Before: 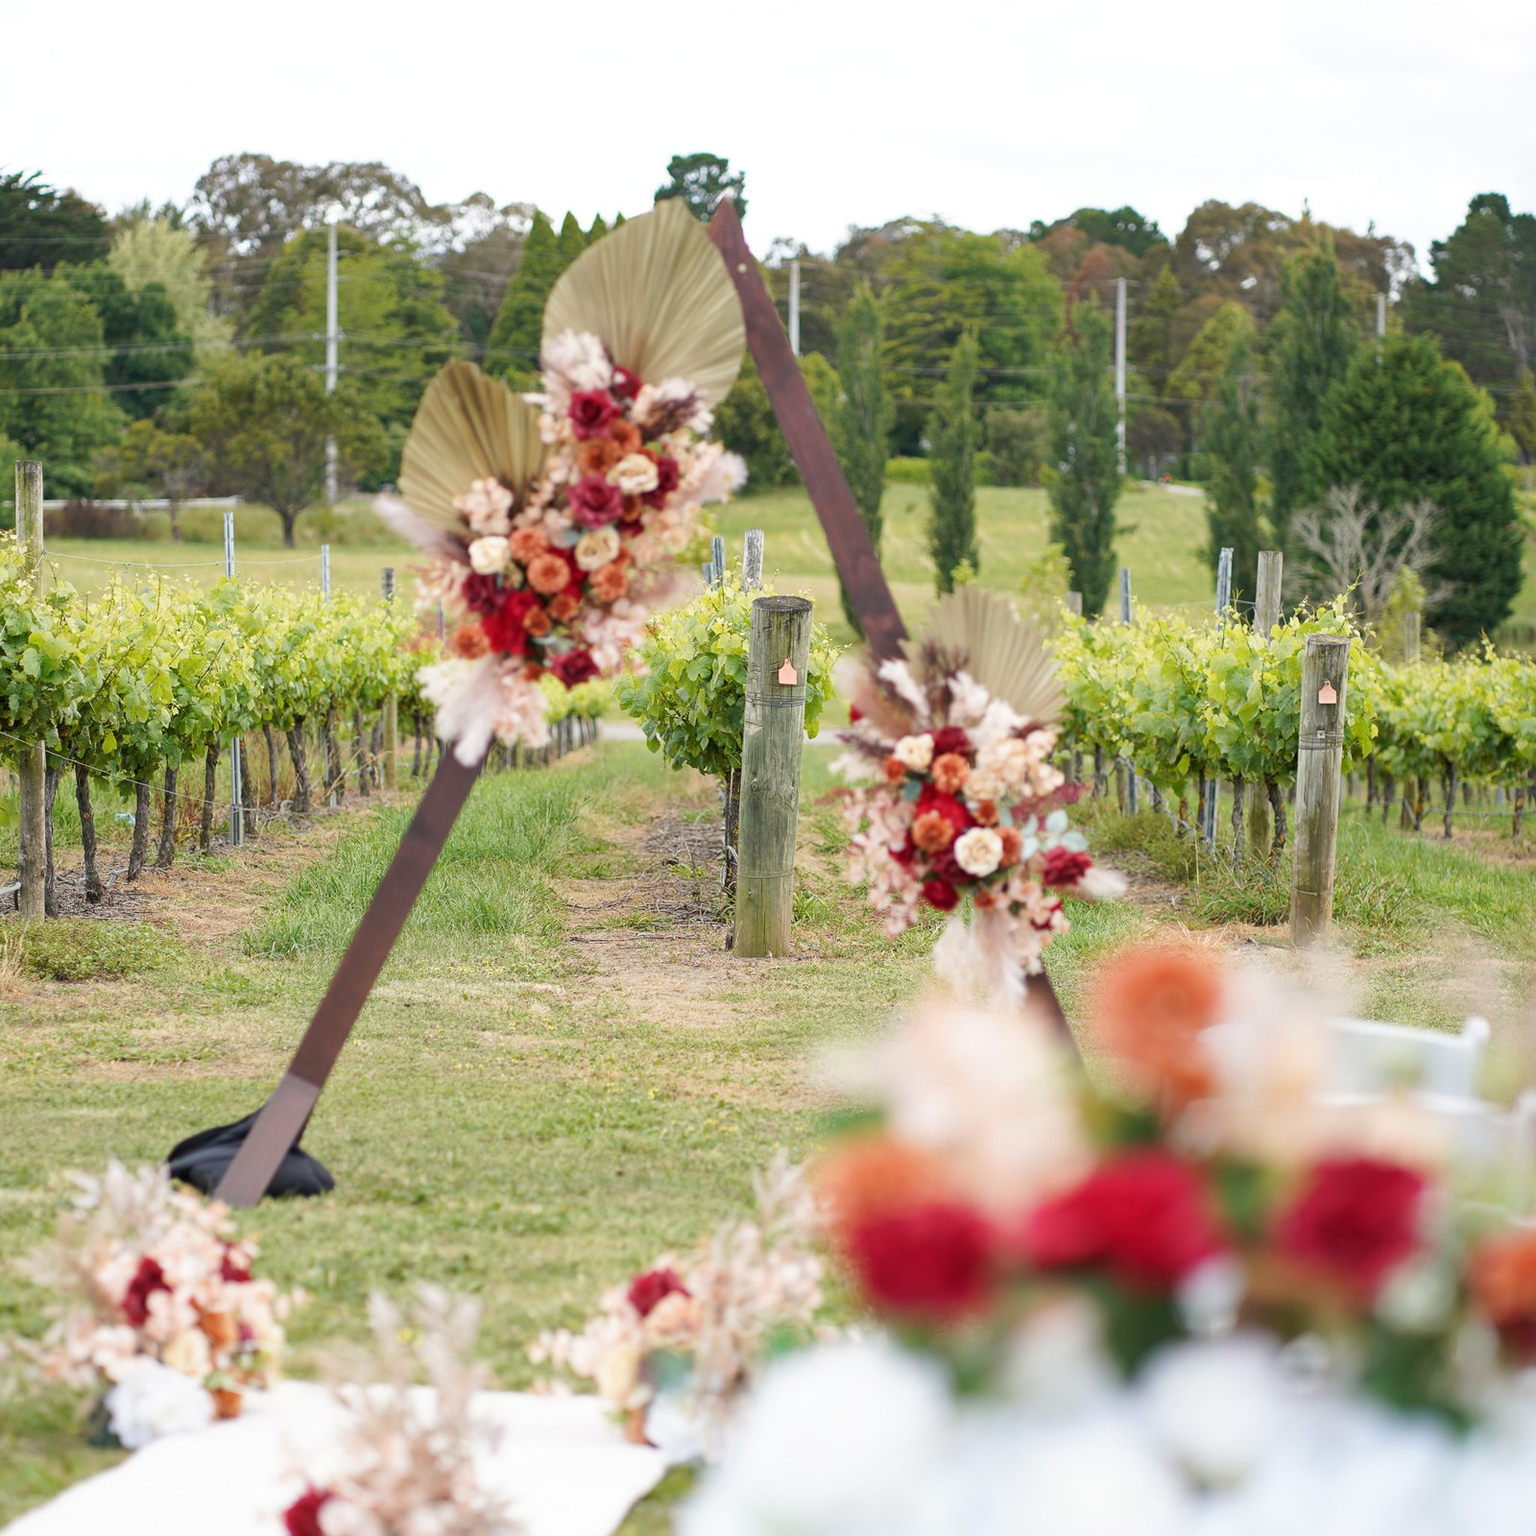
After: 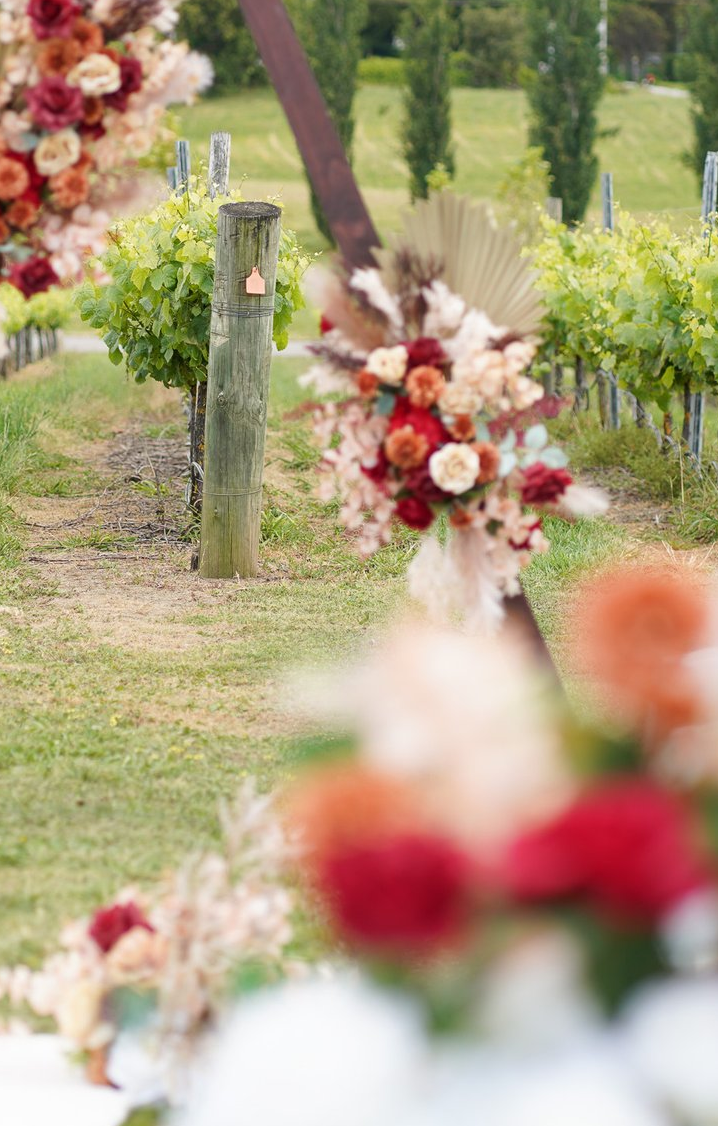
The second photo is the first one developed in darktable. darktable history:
crop: left 35.373%, top 26.218%, right 19.742%, bottom 3.401%
